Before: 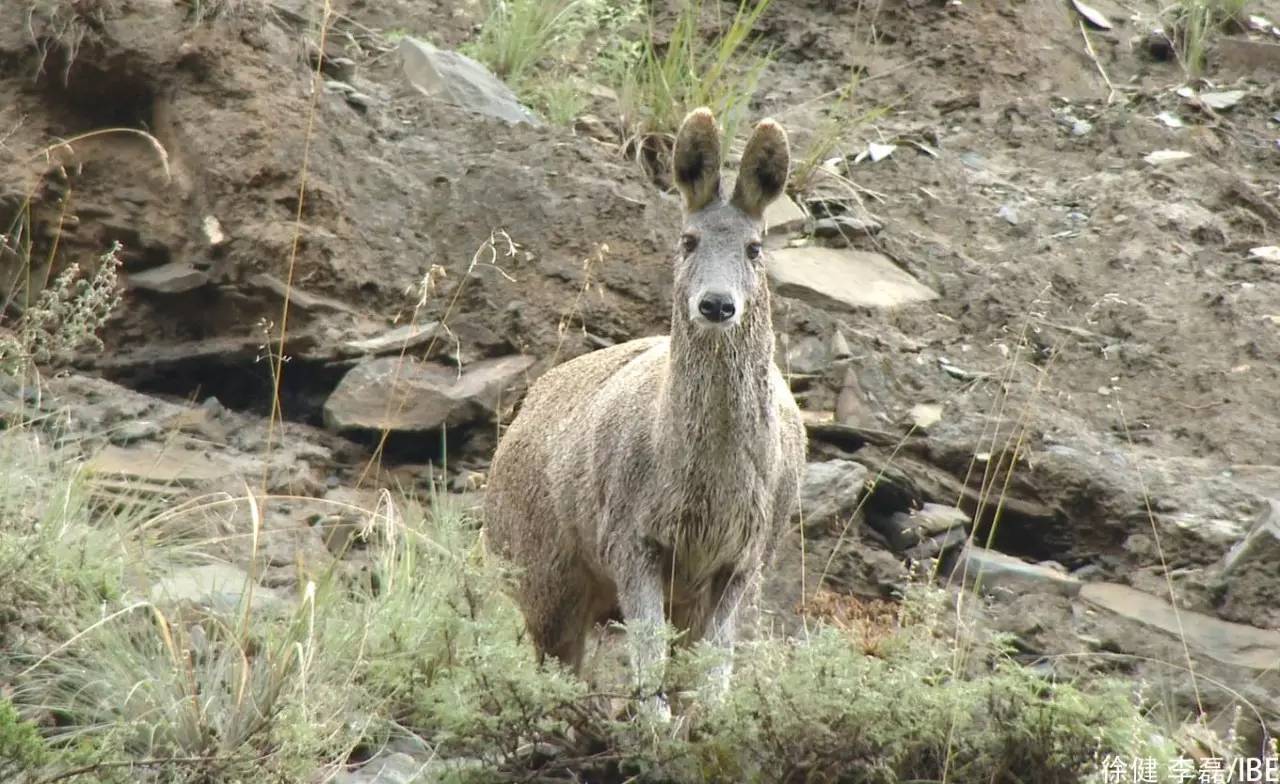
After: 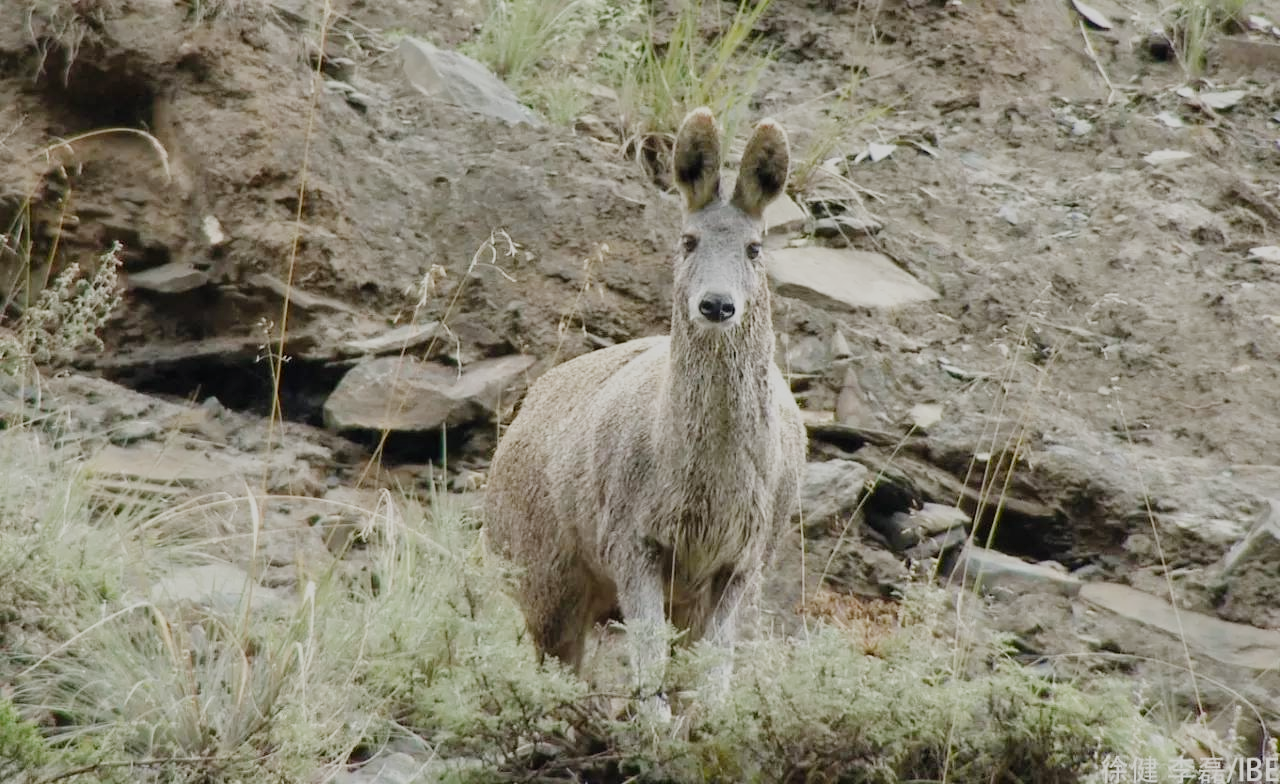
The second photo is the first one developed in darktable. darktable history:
filmic rgb: black relative exposure -7.23 EV, white relative exposure 5.39 EV, threshold 3.02 EV, hardness 3.02, preserve chrominance no, color science v4 (2020), type of noise poissonian, enable highlight reconstruction true
